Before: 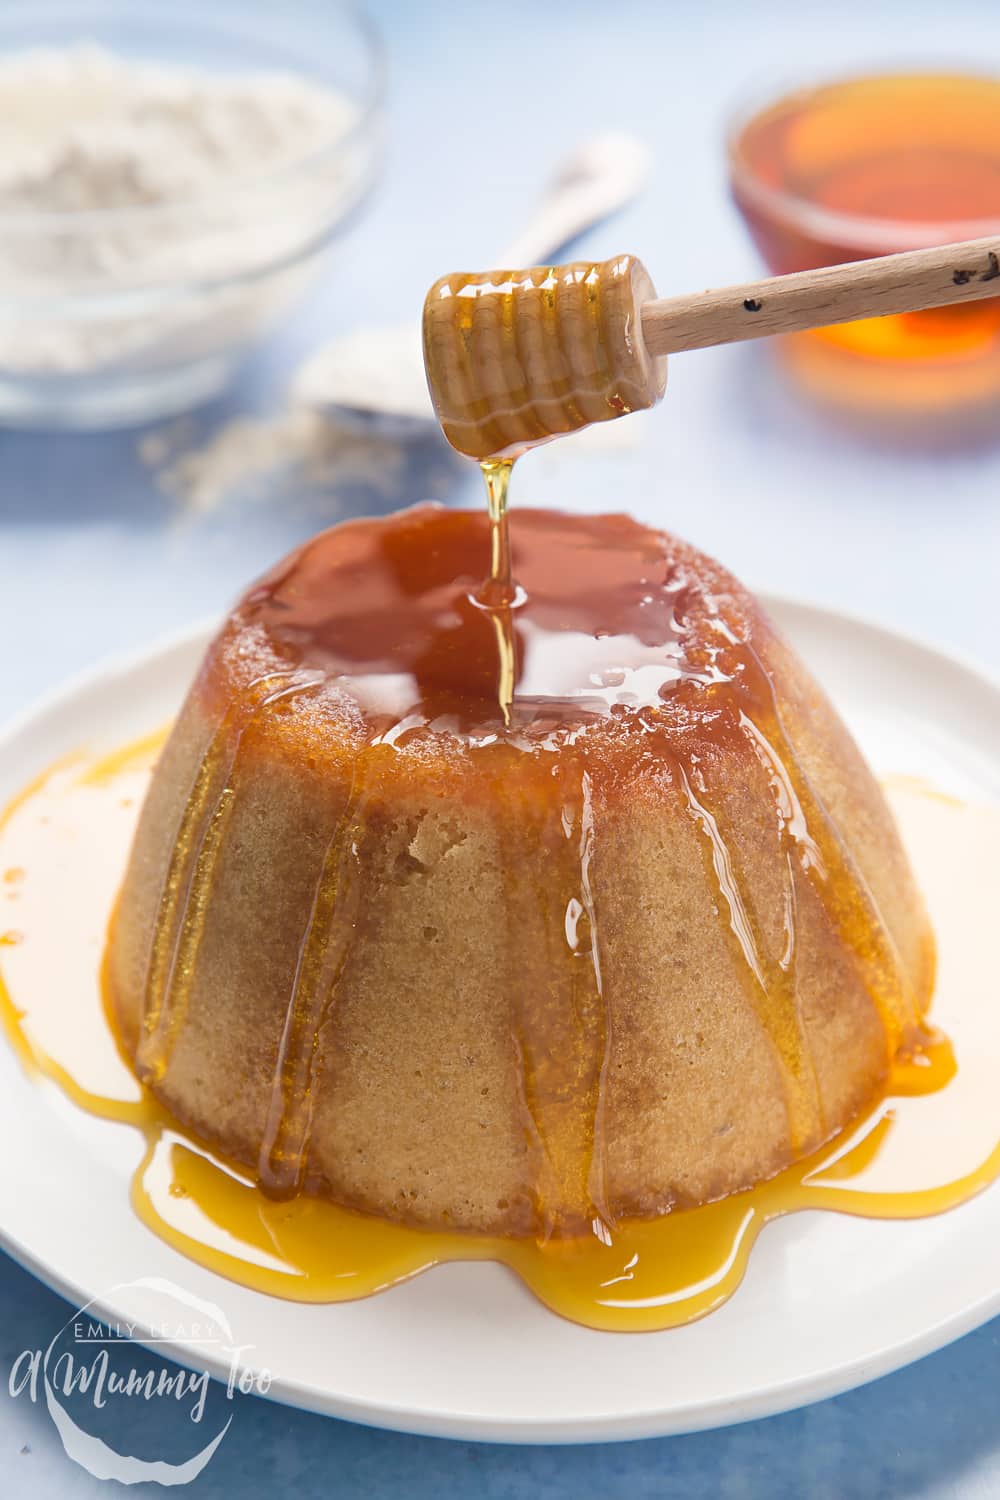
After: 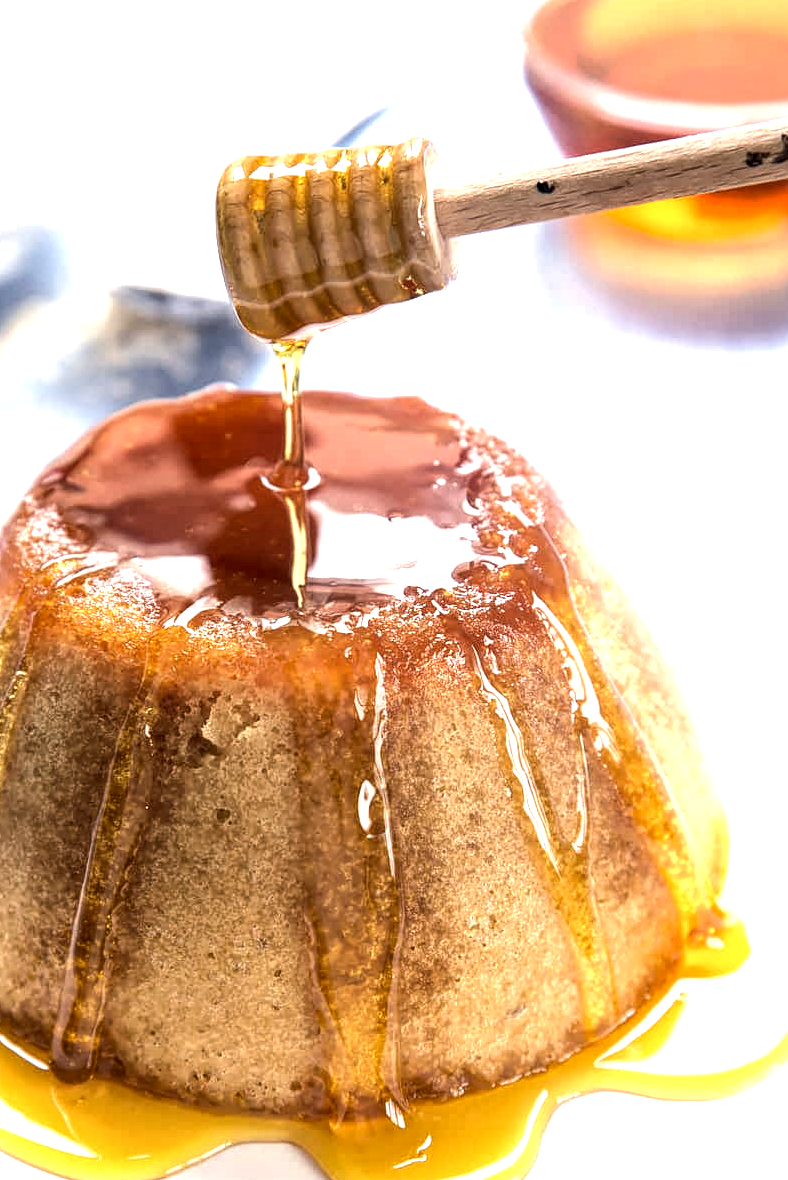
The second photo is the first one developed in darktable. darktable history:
crop and rotate: left 20.74%, top 7.912%, right 0.375%, bottom 13.378%
tone equalizer: -8 EV -1.08 EV, -7 EV -1.01 EV, -6 EV -0.867 EV, -5 EV -0.578 EV, -3 EV 0.578 EV, -2 EV 0.867 EV, -1 EV 1.01 EV, +0 EV 1.08 EV, edges refinement/feathering 500, mask exposure compensation -1.57 EV, preserve details no
exposure: exposure 0 EV, compensate highlight preservation false
local contrast: highlights 100%, shadows 100%, detail 200%, midtone range 0.2
